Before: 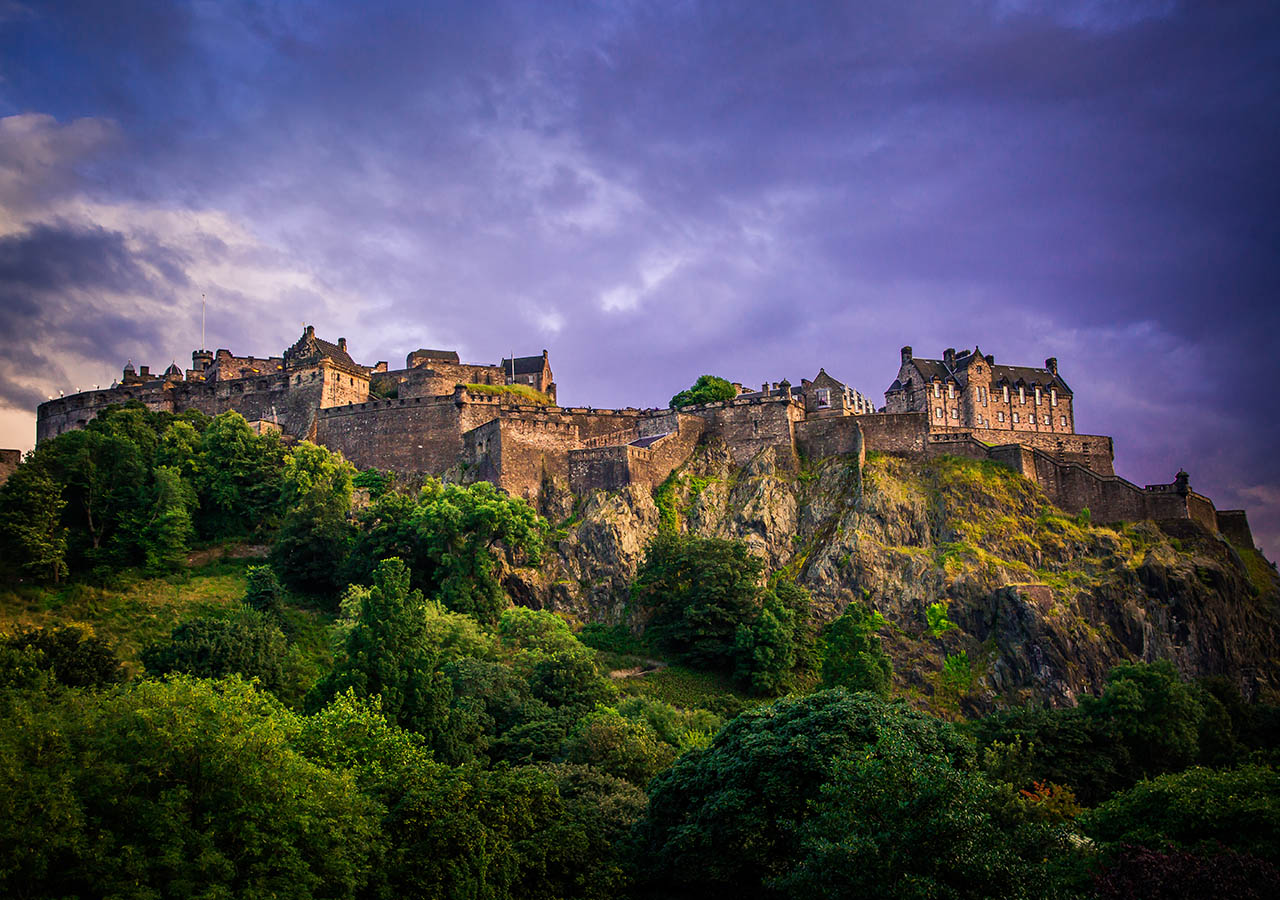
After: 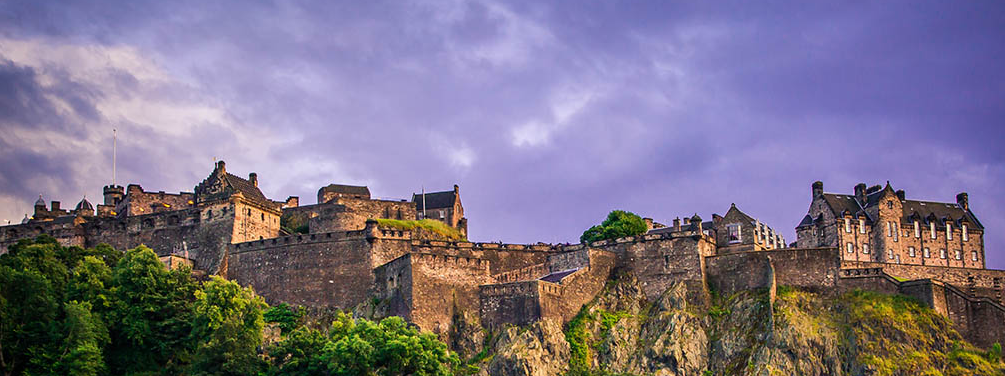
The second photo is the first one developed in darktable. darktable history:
crop: left 6.973%, top 18.414%, right 14.492%, bottom 39.761%
